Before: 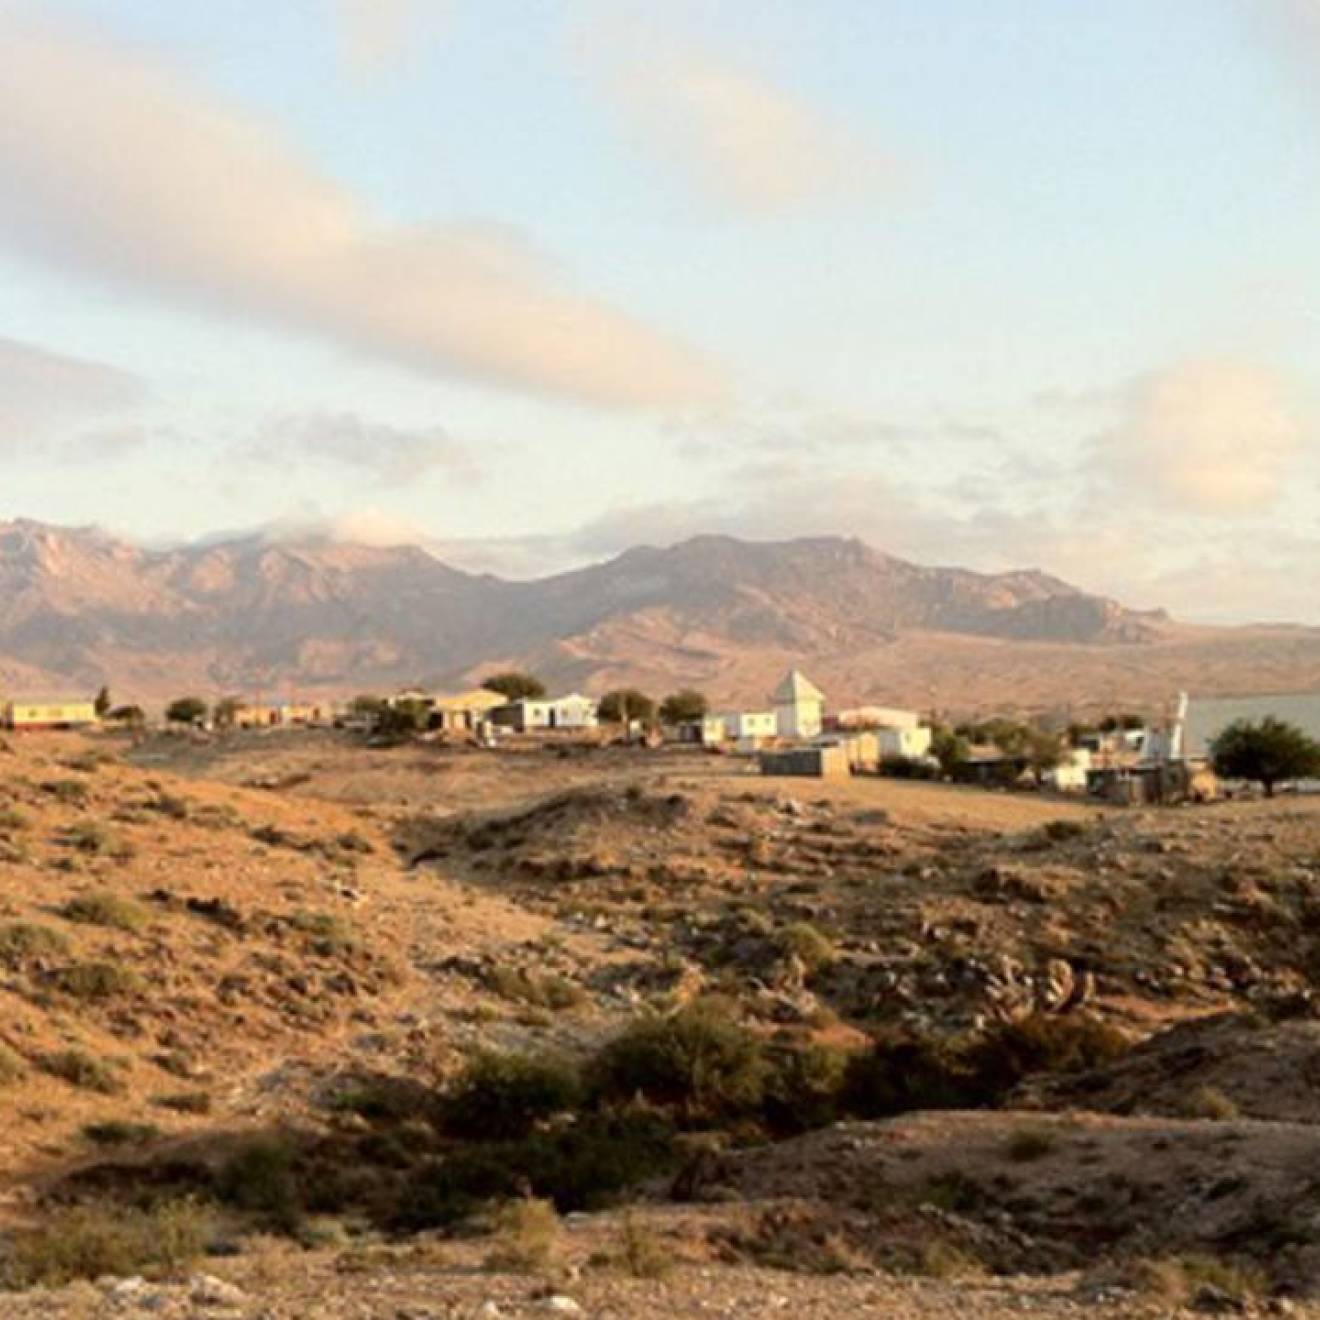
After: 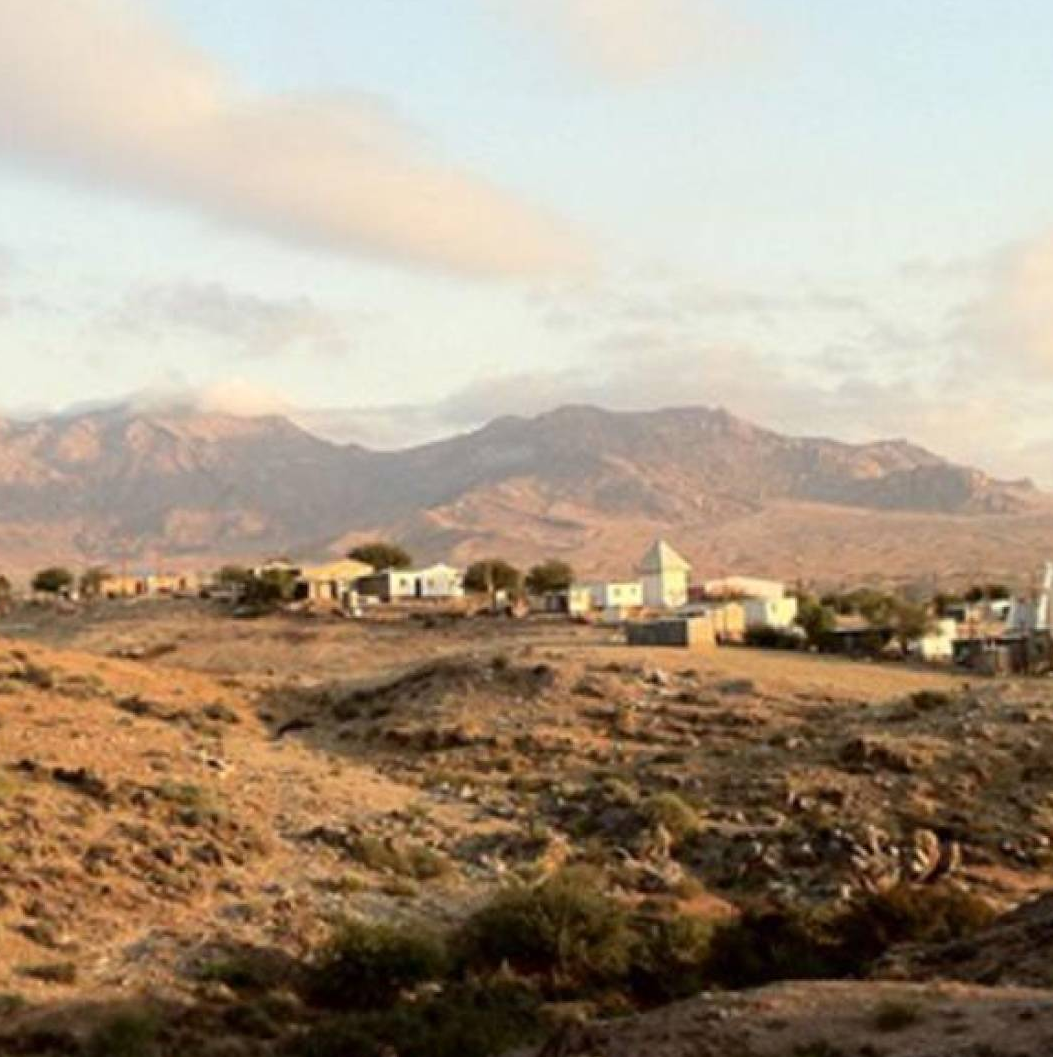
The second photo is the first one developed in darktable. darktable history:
crop and rotate: left 10.218%, top 9.924%, right 9.991%, bottom 9.998%
